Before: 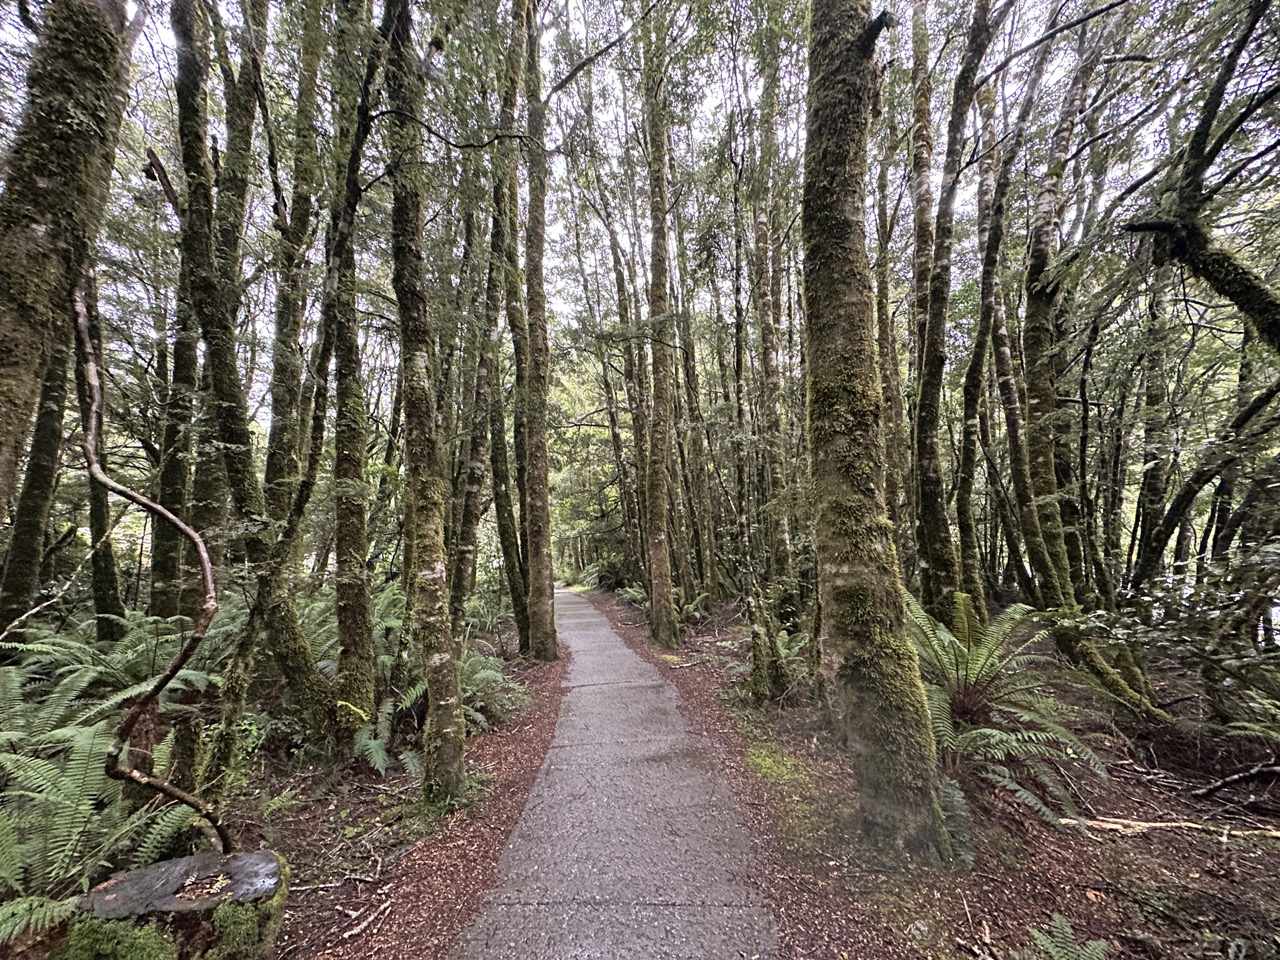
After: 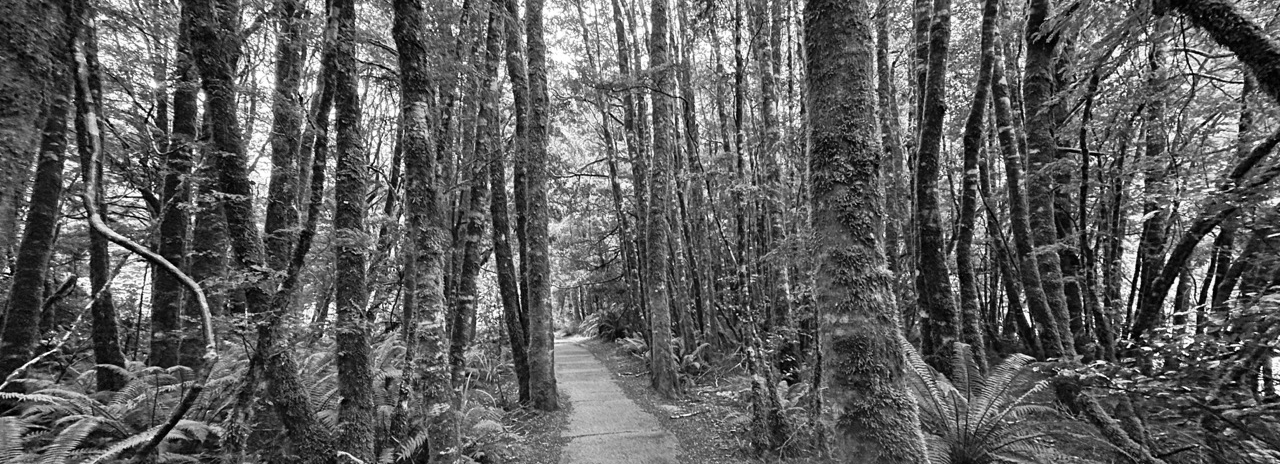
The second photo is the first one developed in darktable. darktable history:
crop and rotate: top 26.056%, bottom 25.543%
monochrome: on, module defaults
